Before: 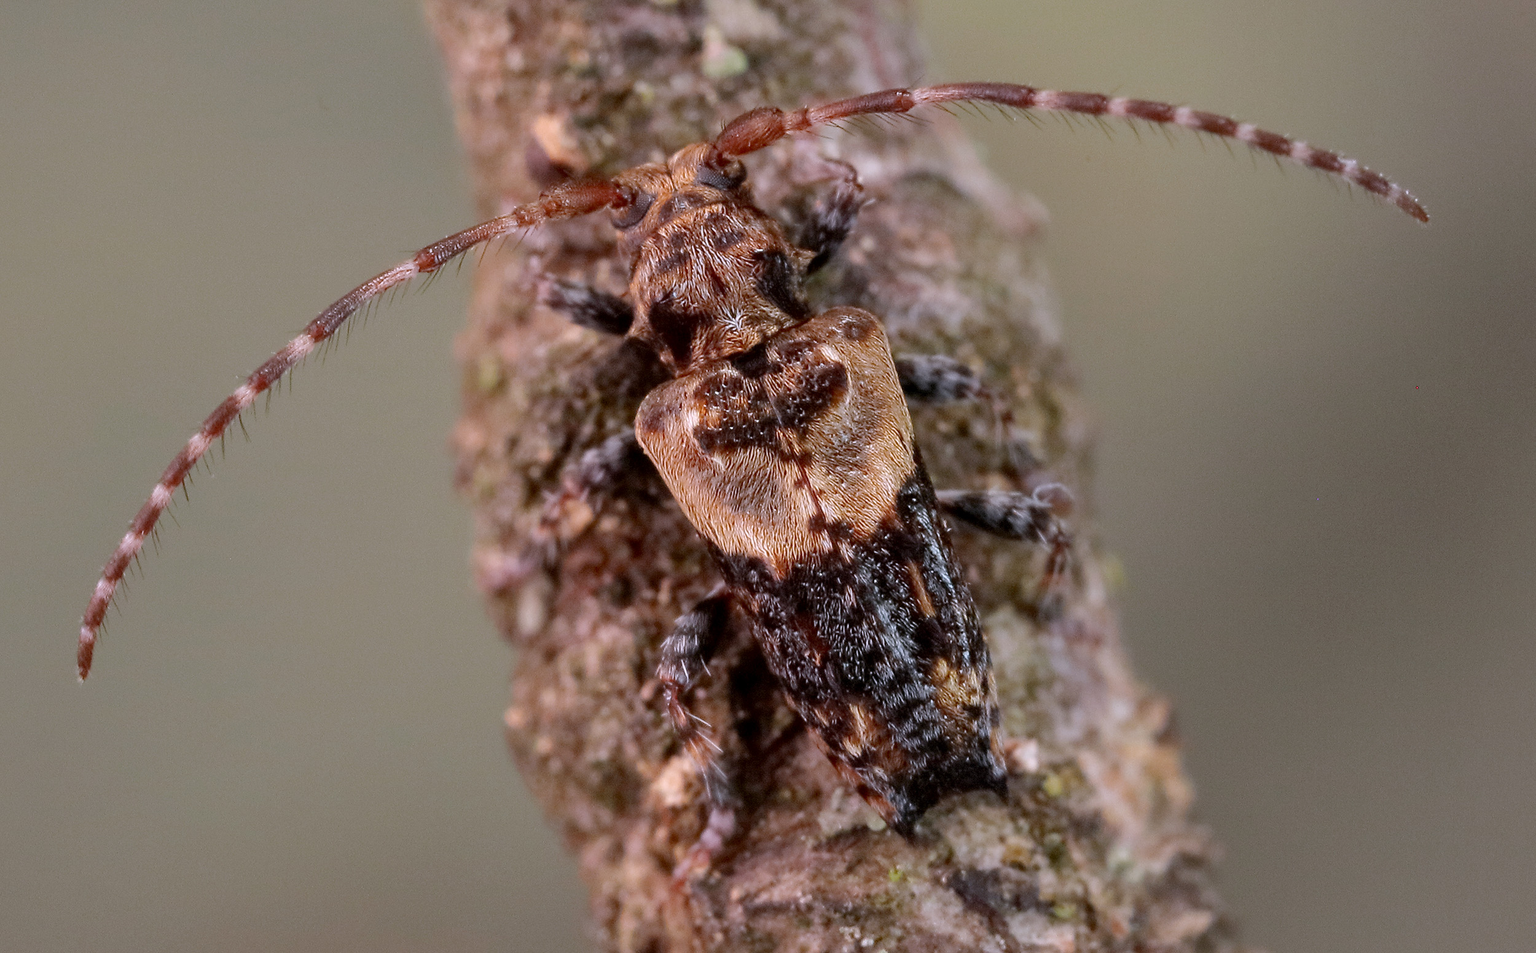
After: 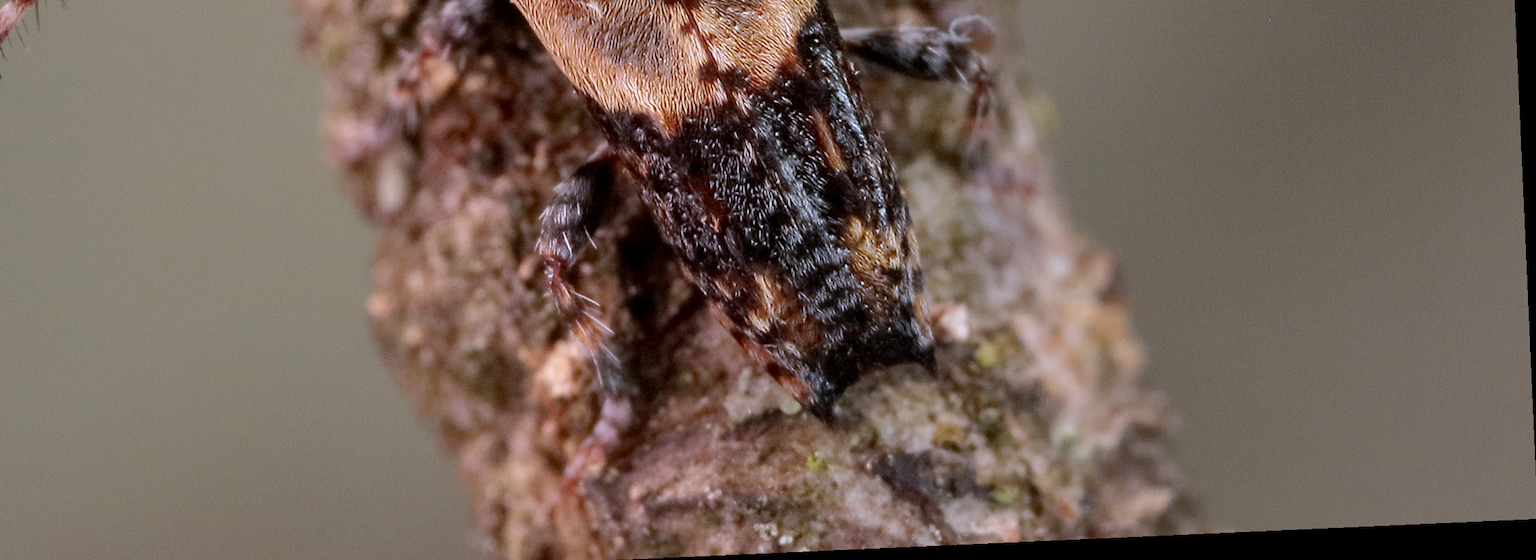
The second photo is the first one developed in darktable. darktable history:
crop and rotate: left 13.306%, top 48.129%, bottom 2.928%
rotate and perspective: rotation -2.56°, automatic cropping off
